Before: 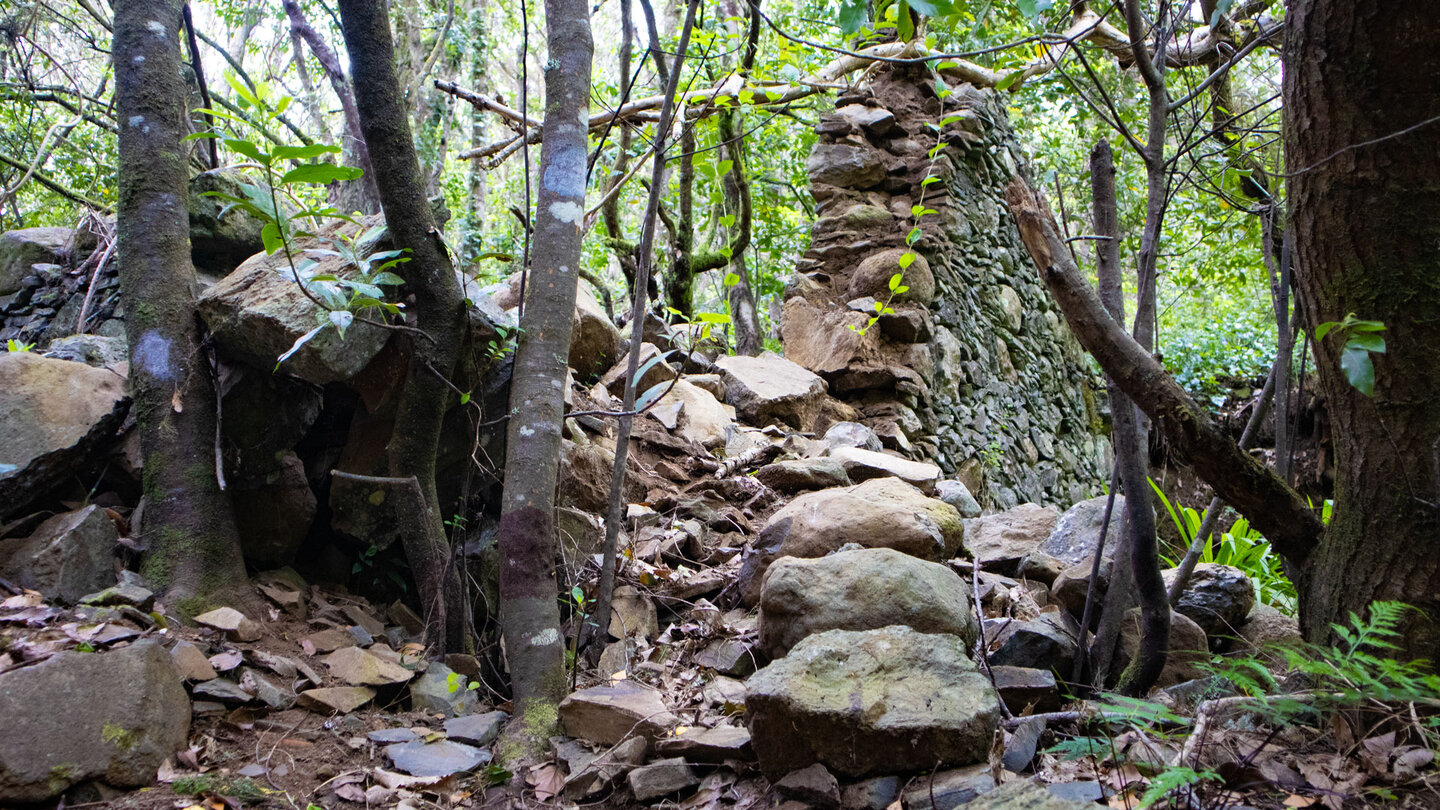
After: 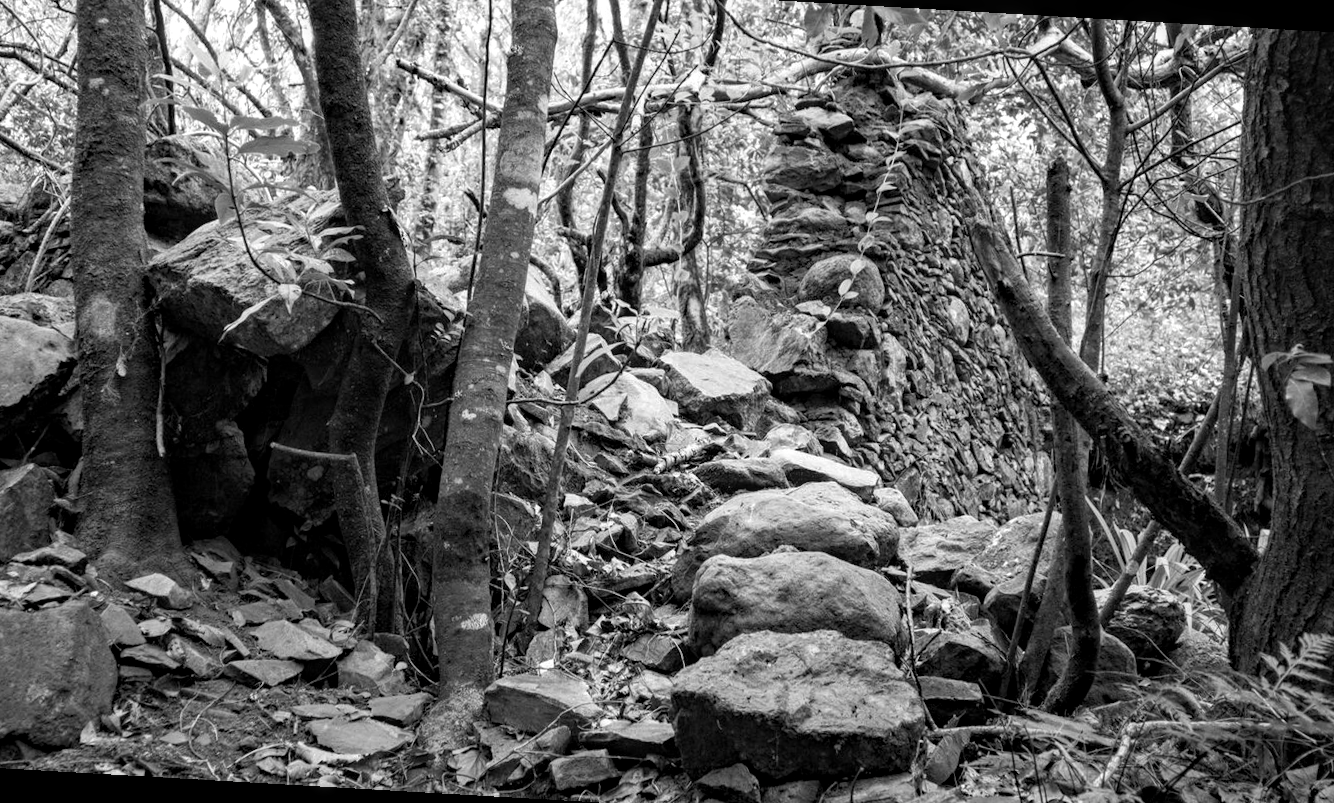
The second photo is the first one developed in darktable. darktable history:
haze removal: compatibility mode true, adaptive false
contrast brightness saturation: saturation -0.995
crop and rotate: angle -3.28°, left 5.37%, top 5.16%, right 4.699%, bottom 4.706%
local contrast: detail 130%
